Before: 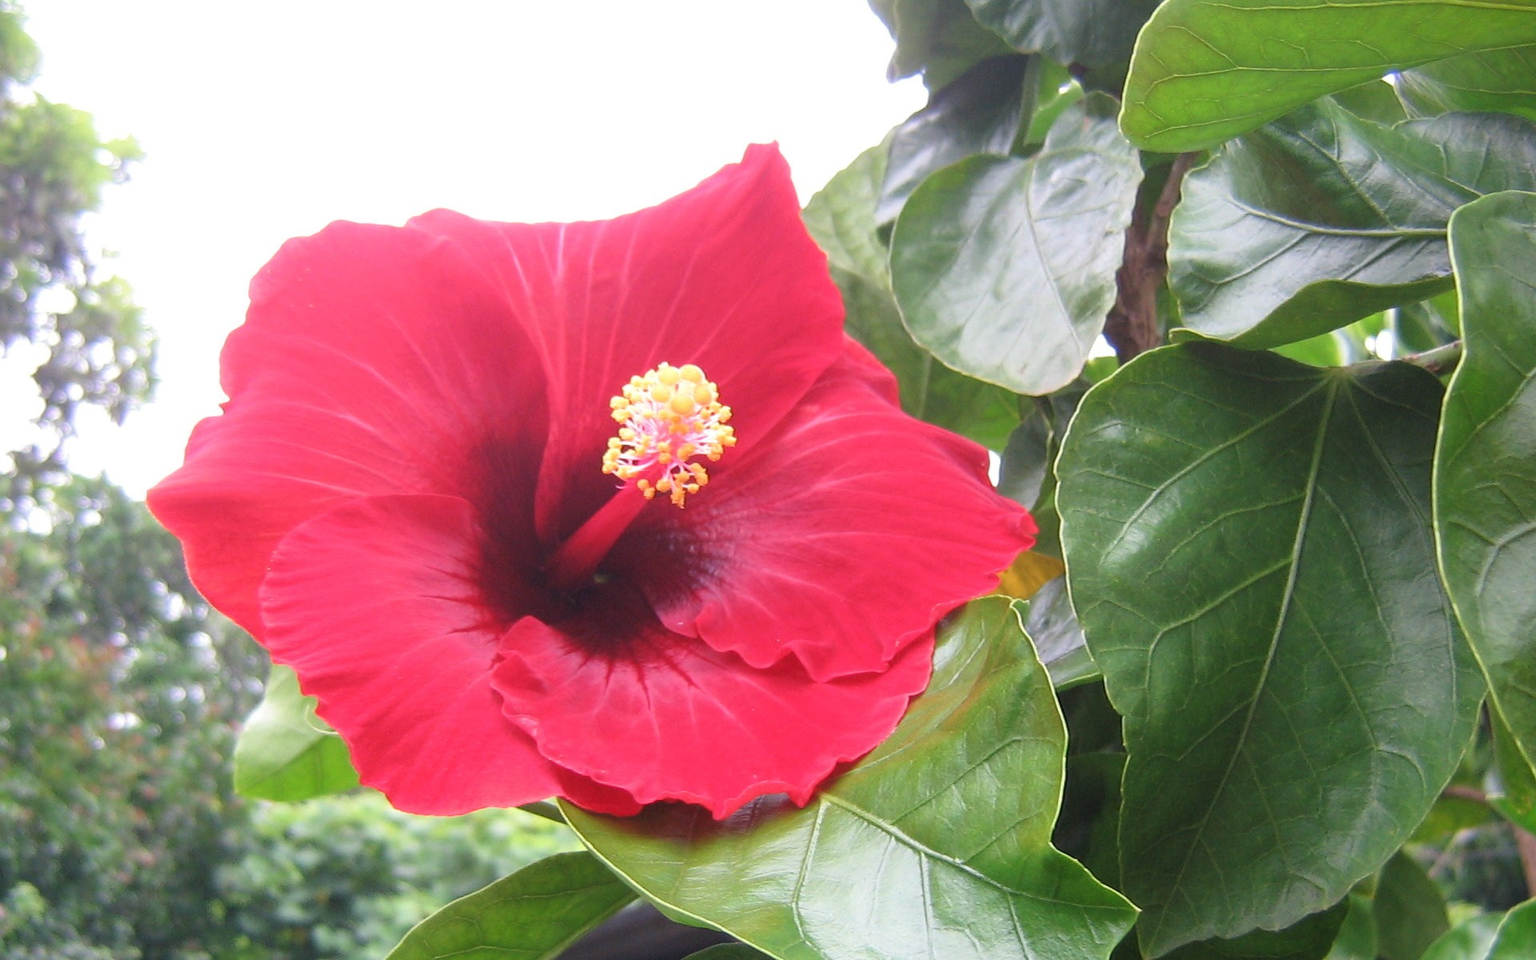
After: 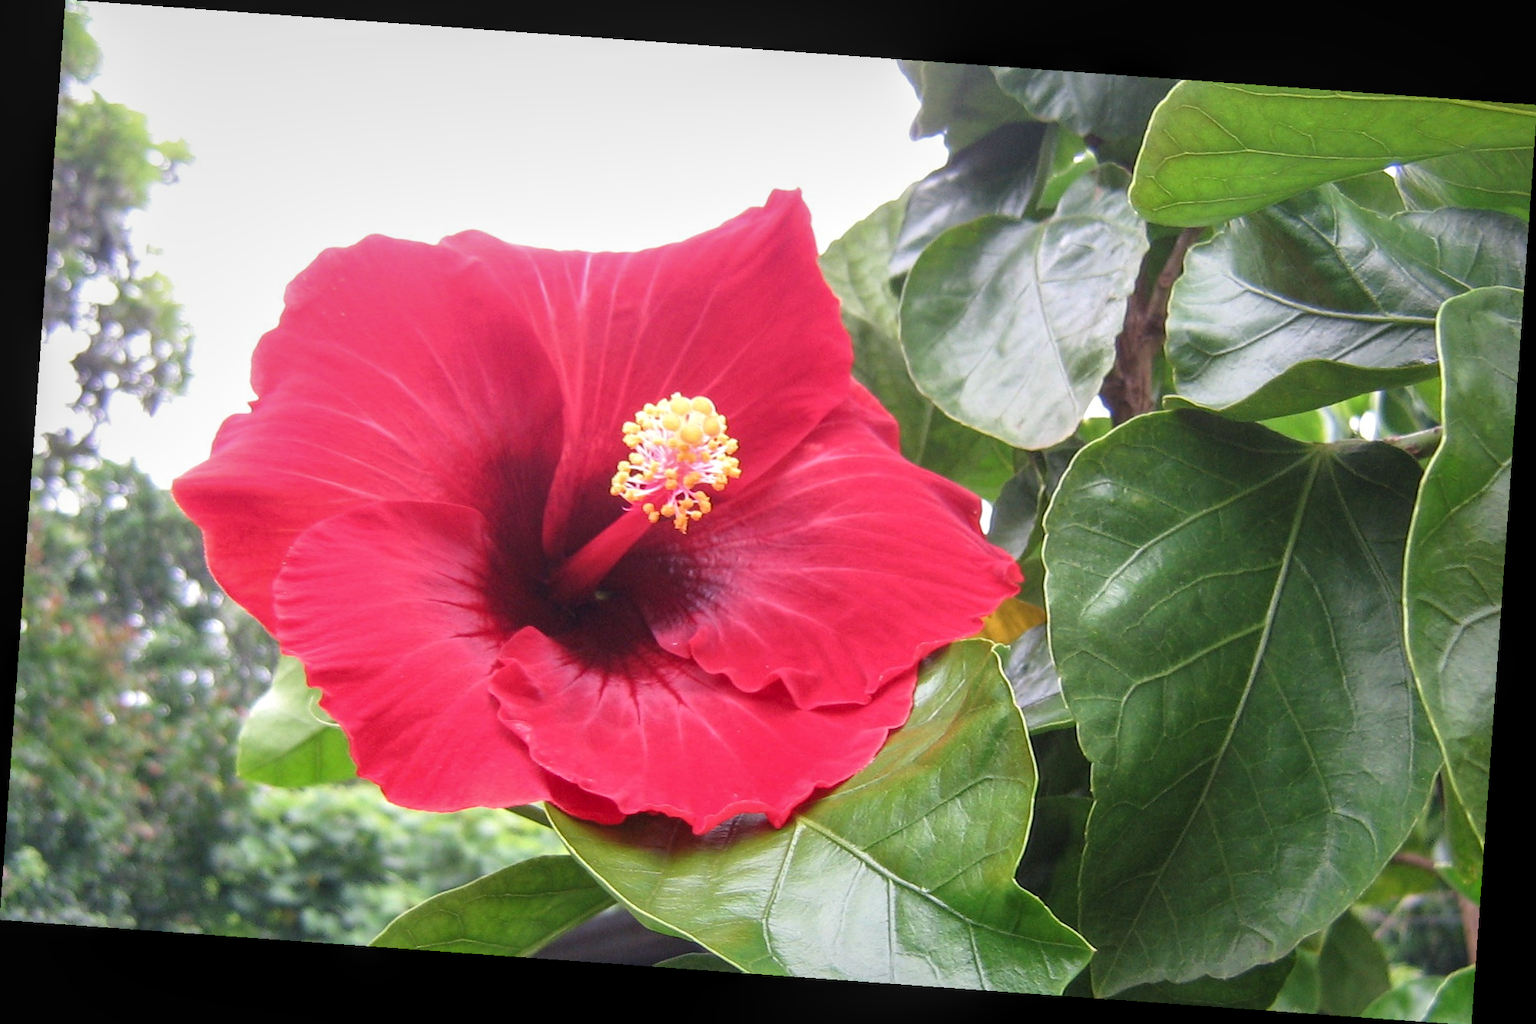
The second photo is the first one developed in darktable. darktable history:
rotate and perspective: rotation 4.1°, automatic cropping off
local contrast: on, module defaults
